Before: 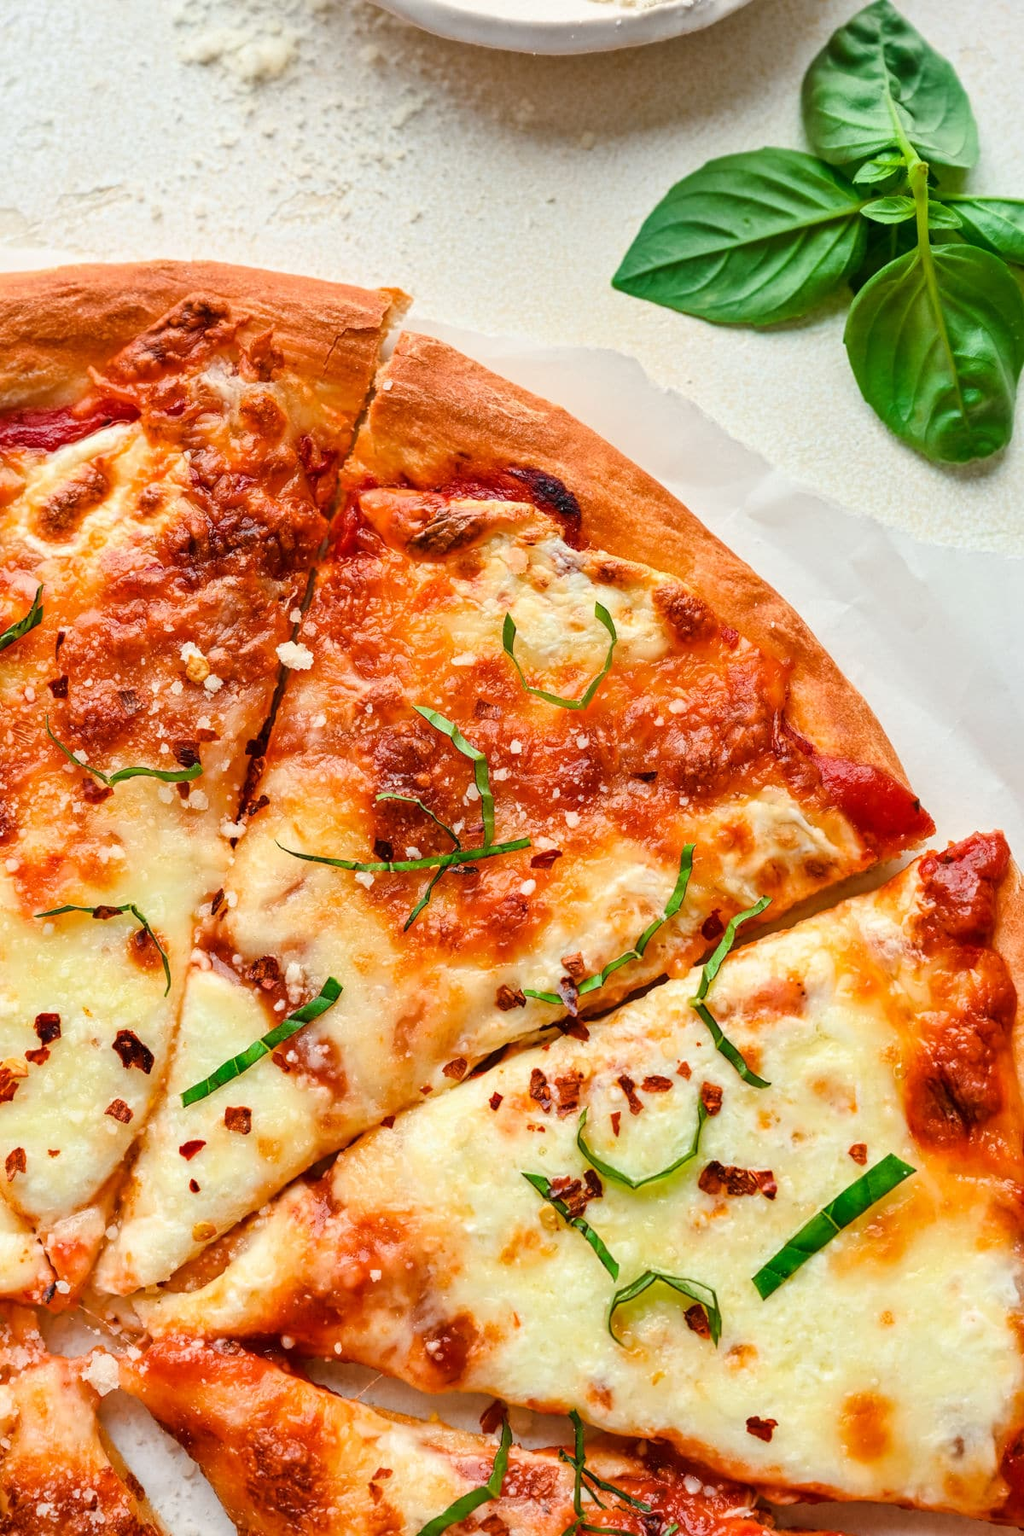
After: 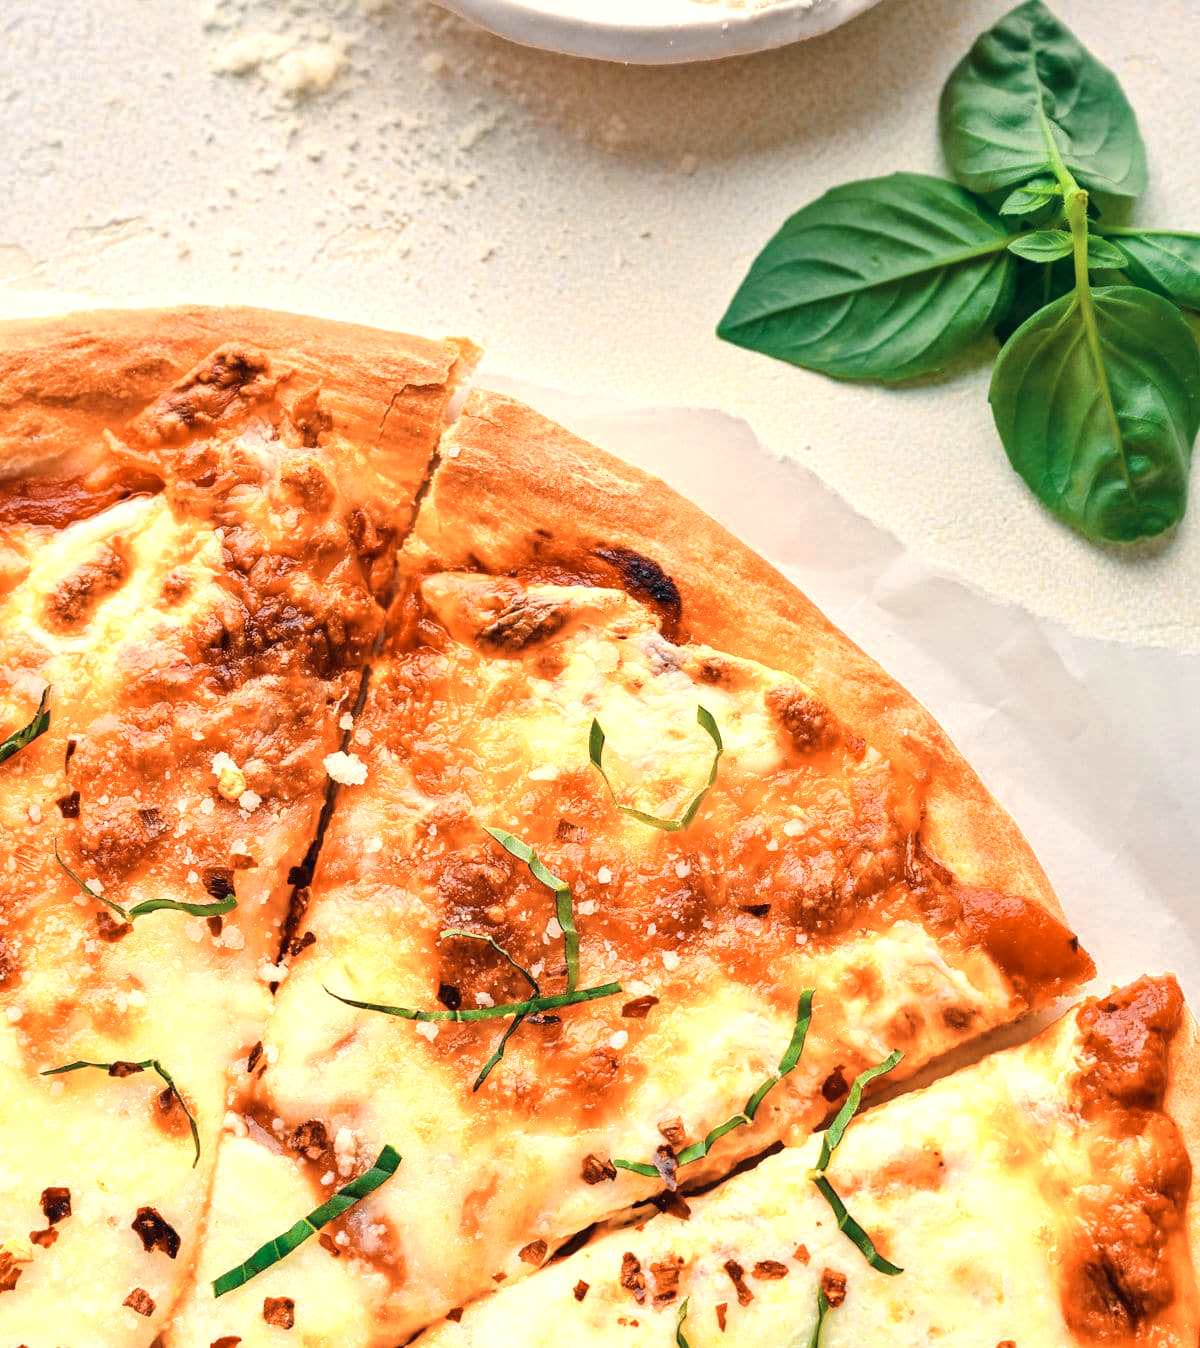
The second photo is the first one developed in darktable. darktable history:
crop: bottom 24.967%
color correction: highlights a* 5.38, highlights b* 5.3, shadows a* -4.26, shadows b* -5.11
shadows and highlights: shadows 10, white point adjustment 1, highlights -40
color zones: curves: ch0 [(0.018, 0.548) (0.197, 0.654) (0.425, 0.447) (0.605, 0.658) (0.732, 0.579)]; ch1 [(0.105, 0.531) (0.224, 0.531) (0.386, 0.39) (0.618, 0.456) (0.732, 0.456) (0.956, 0.421)]; ch2 [(0.039, 0.583) (0.215, 0.465) (0.399, 0.544) (0.465, 0.548) (0.614, 0.447) (0.724, 0.43) (0.882, 0.623) (0.956, 0.632)]
